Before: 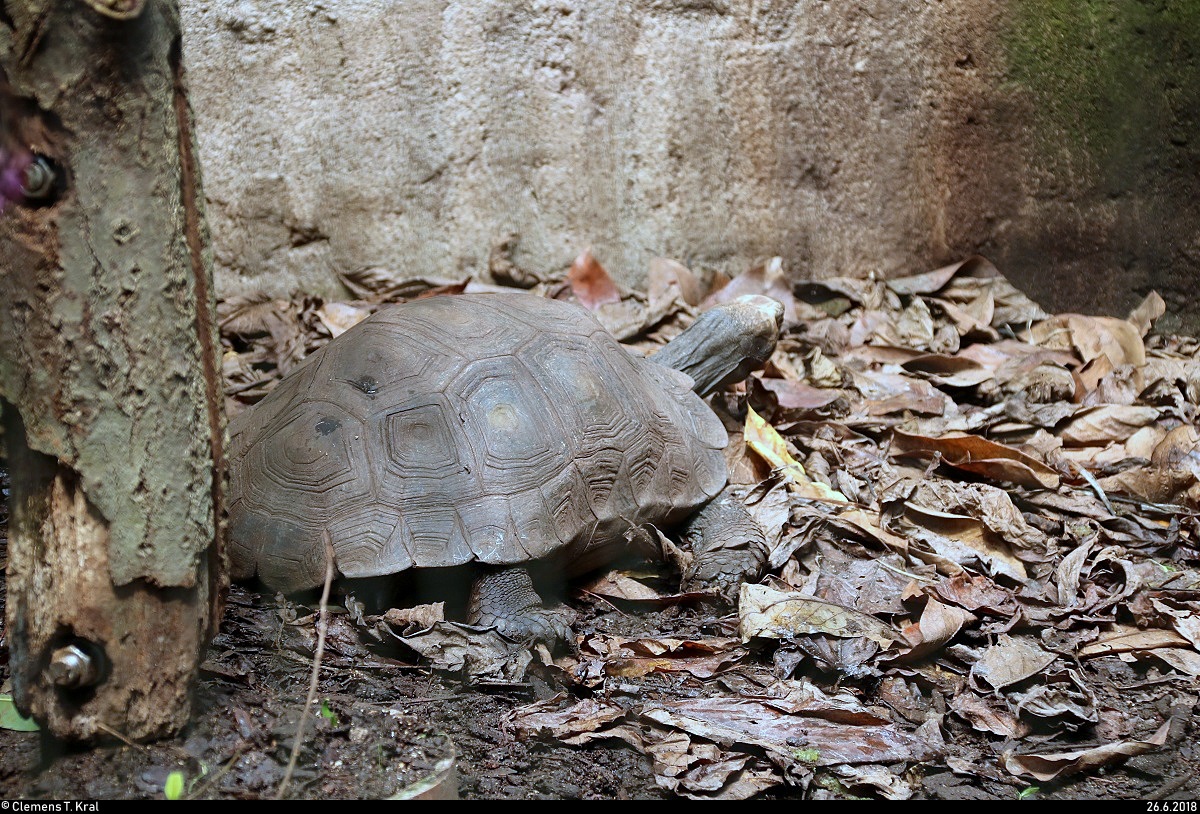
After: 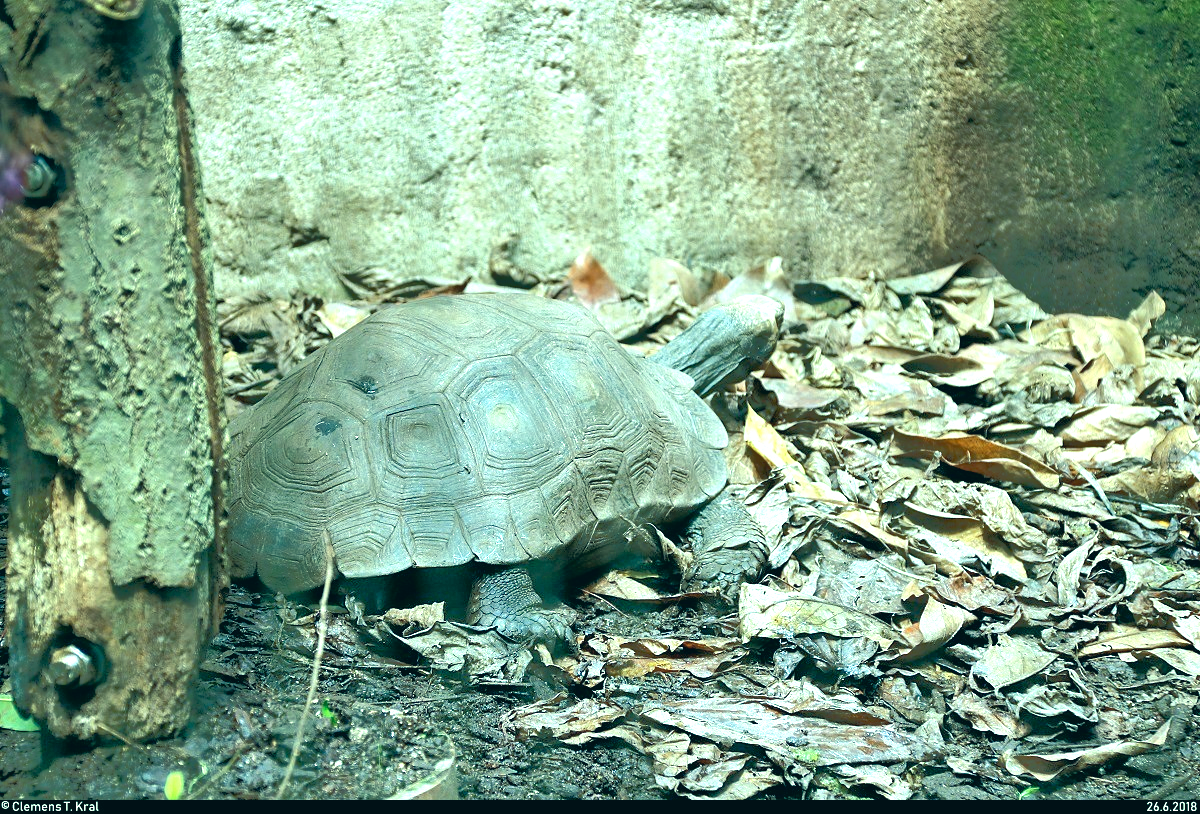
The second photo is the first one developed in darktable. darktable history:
color correction: highlights a* -20.08, highlights b* 9.8, shadows a* -20.4, shadows b* -10.76
exposure: black level correction 0, exposure 1 EV, compensate highlight preservation false
tone equalizer: -8 EV -0.528 EV, -7 EV -0.319 EV, -6 EV -0.083 EV, -5 EV 0.413 EV, -4 EV 0.985 EV, -3 EV 0.791 EV, -2 EV -0.01 EV, -1 EV 0.14 EV, +0 EV -0.012 EV, smoothing 1
